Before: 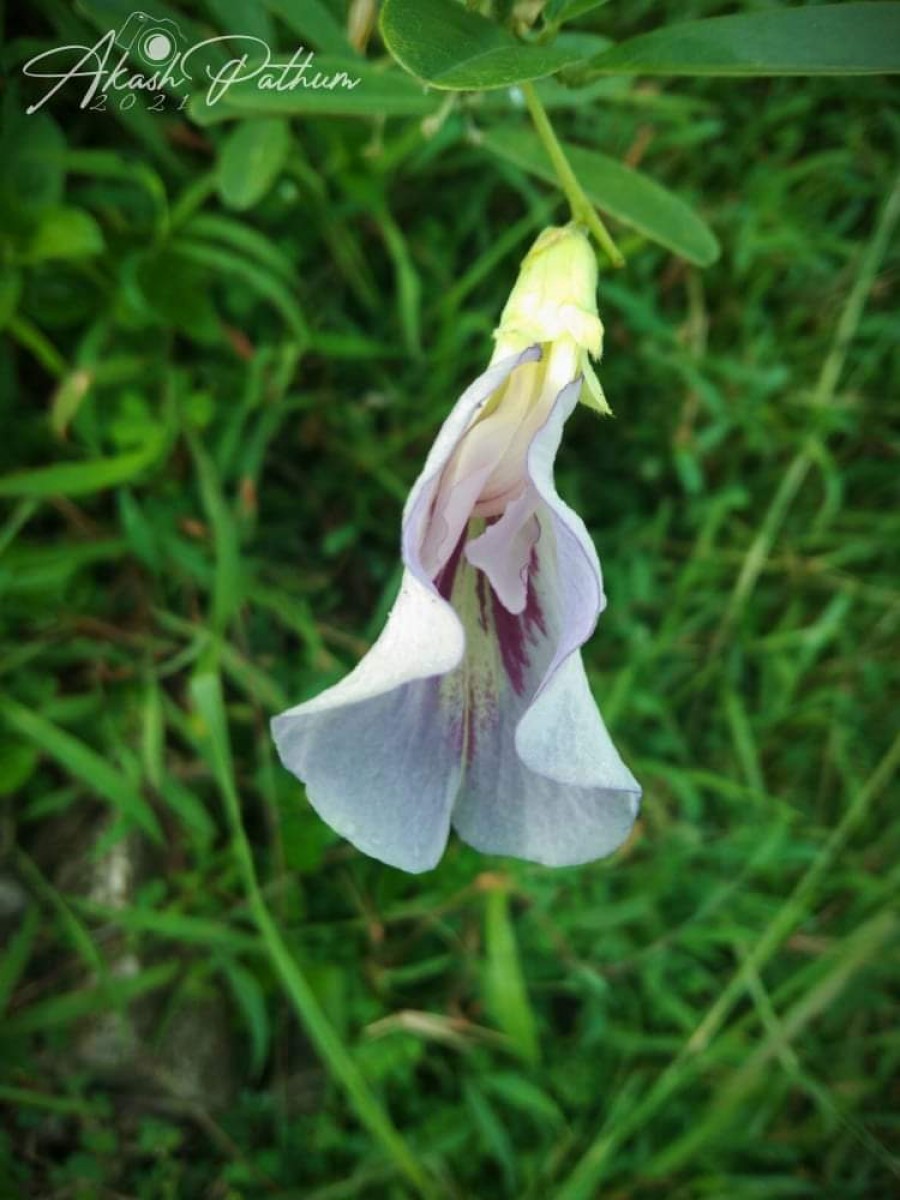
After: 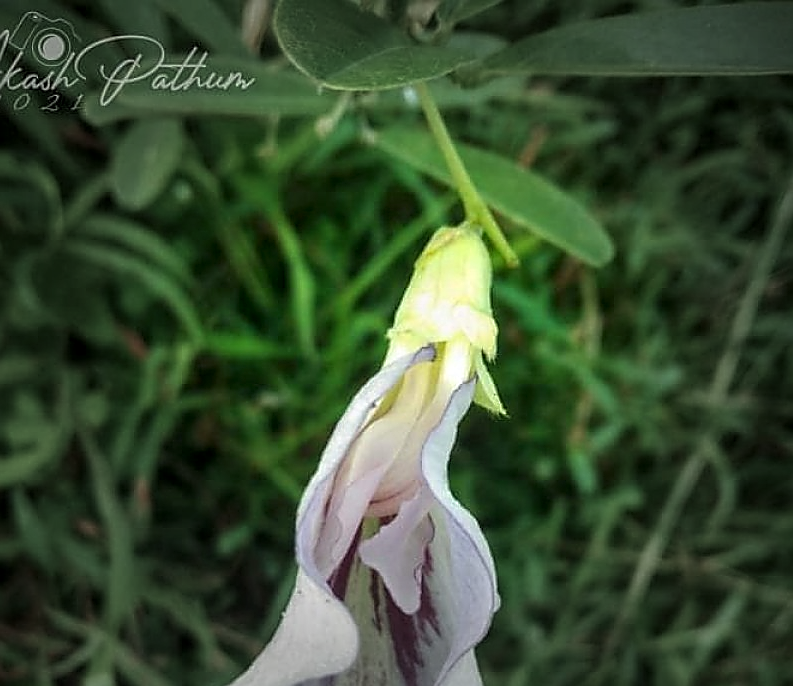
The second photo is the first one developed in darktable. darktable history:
vignetting: fall-off start 40%, fall-off radius 40%
sharpen: radius 1.4, amount 1.25, threshold 0.7
crop and rotate: left 11.812%, bottom 42.776%
local contrast: detail 130%
